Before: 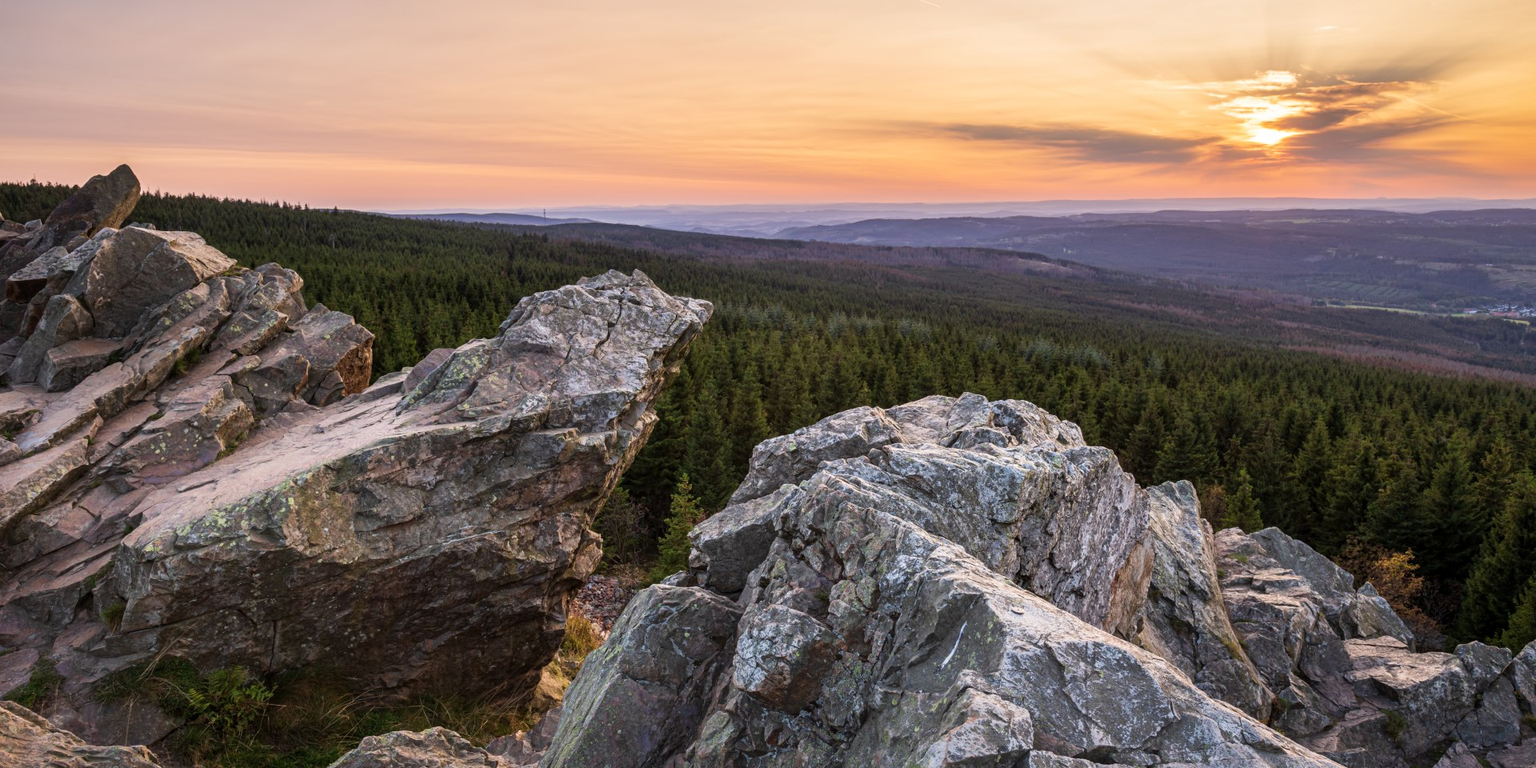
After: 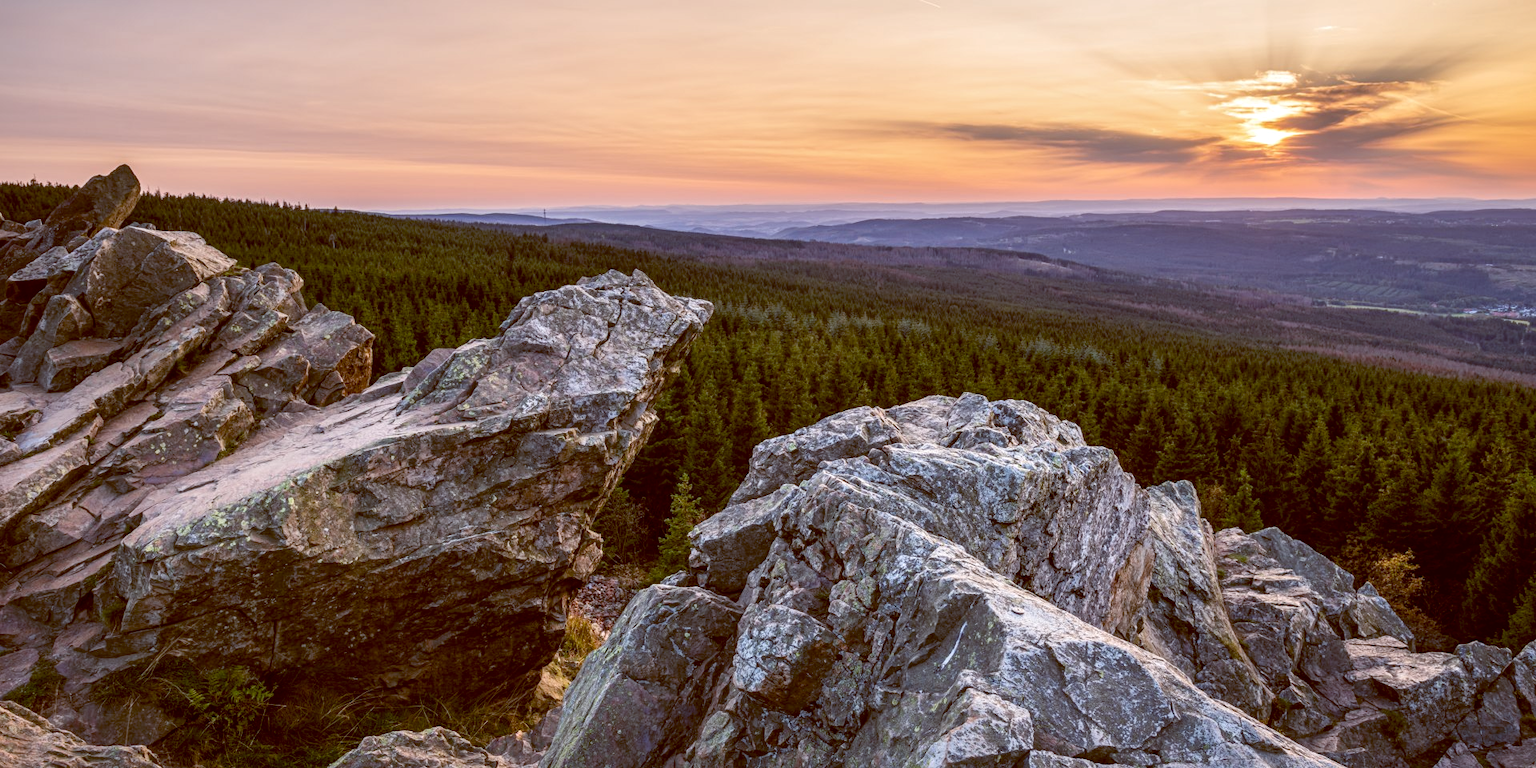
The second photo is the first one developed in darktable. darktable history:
local contrast: on, module defaults
color balance: lift [1, 1.015, 1.004, 0.985], gamma [1, 0.958, 0.971, 1.042], gain [1, 0.956, 0.977, 1.044]
